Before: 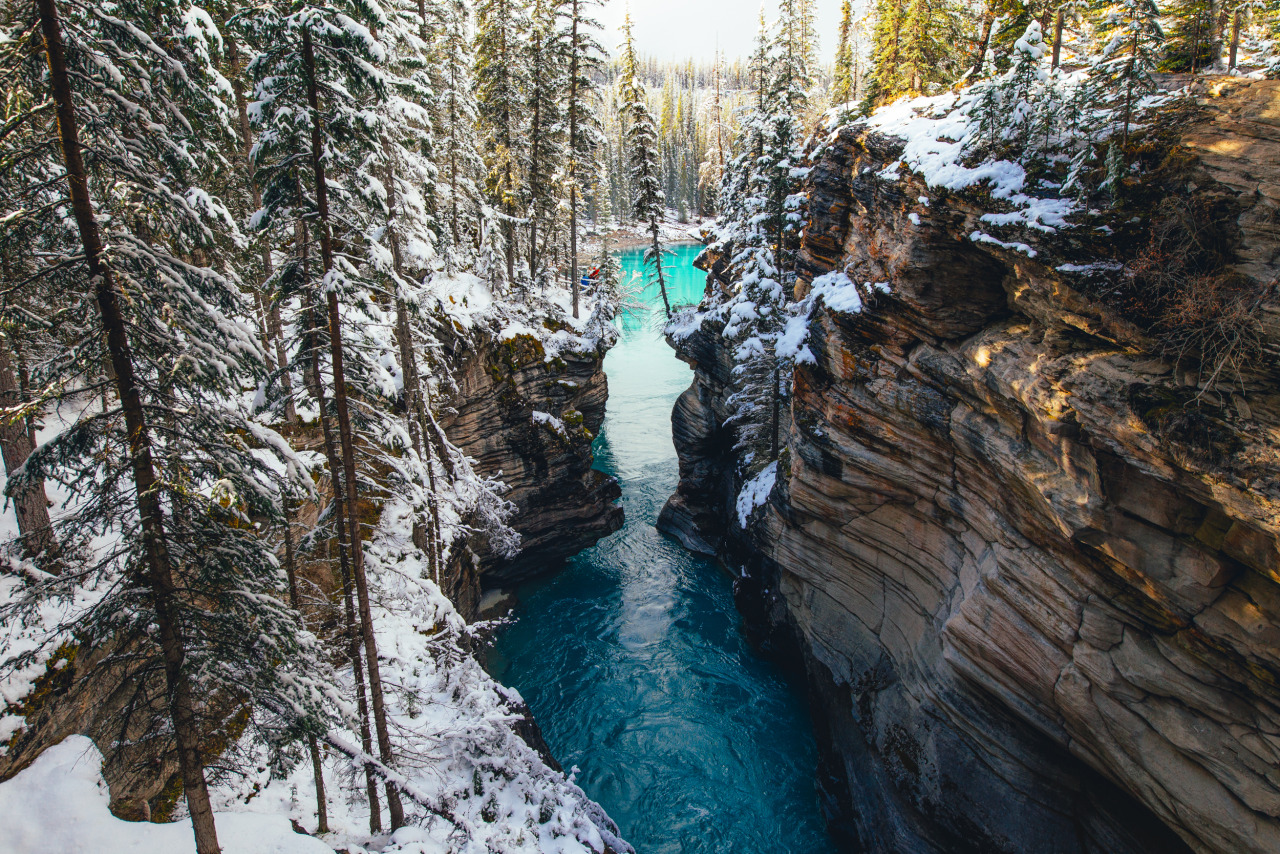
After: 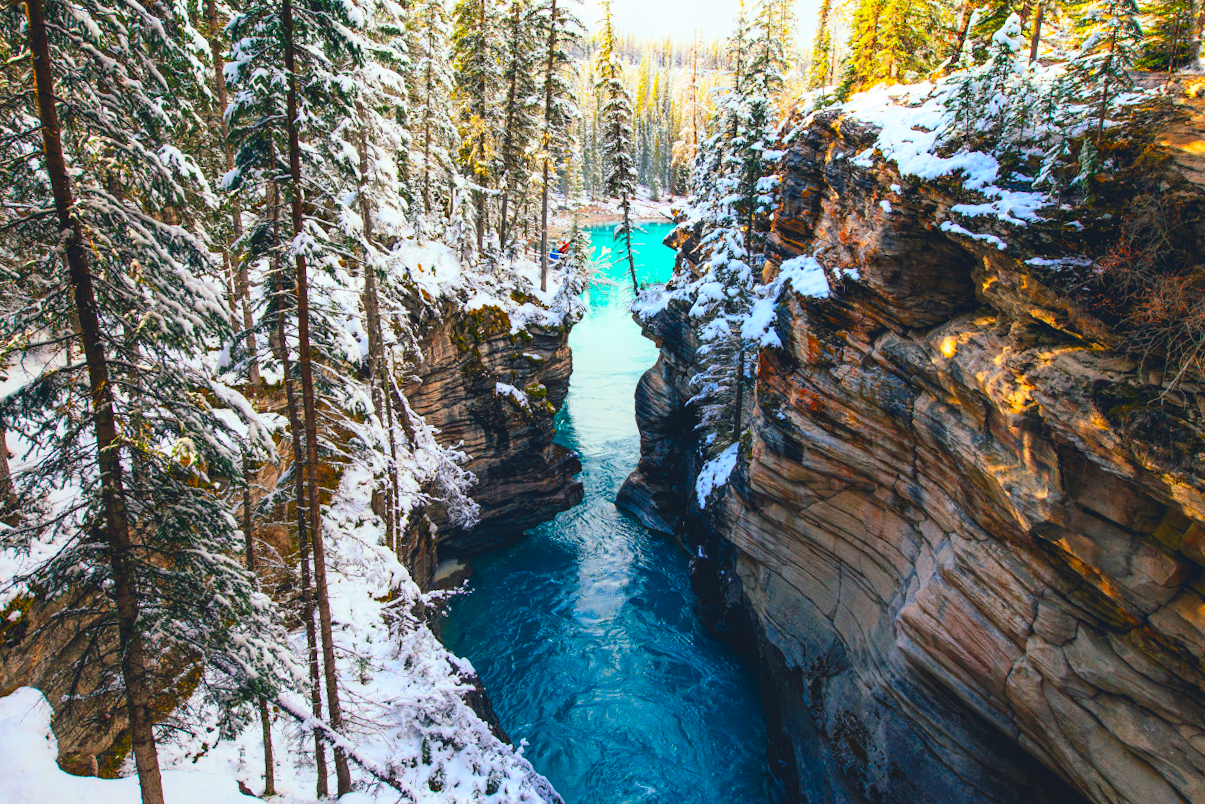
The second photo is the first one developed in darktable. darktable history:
crop and rotate: angle -2.38°
contrast brightness saturation: contrast 0.2, brightness 0.2, saturation 0.8
